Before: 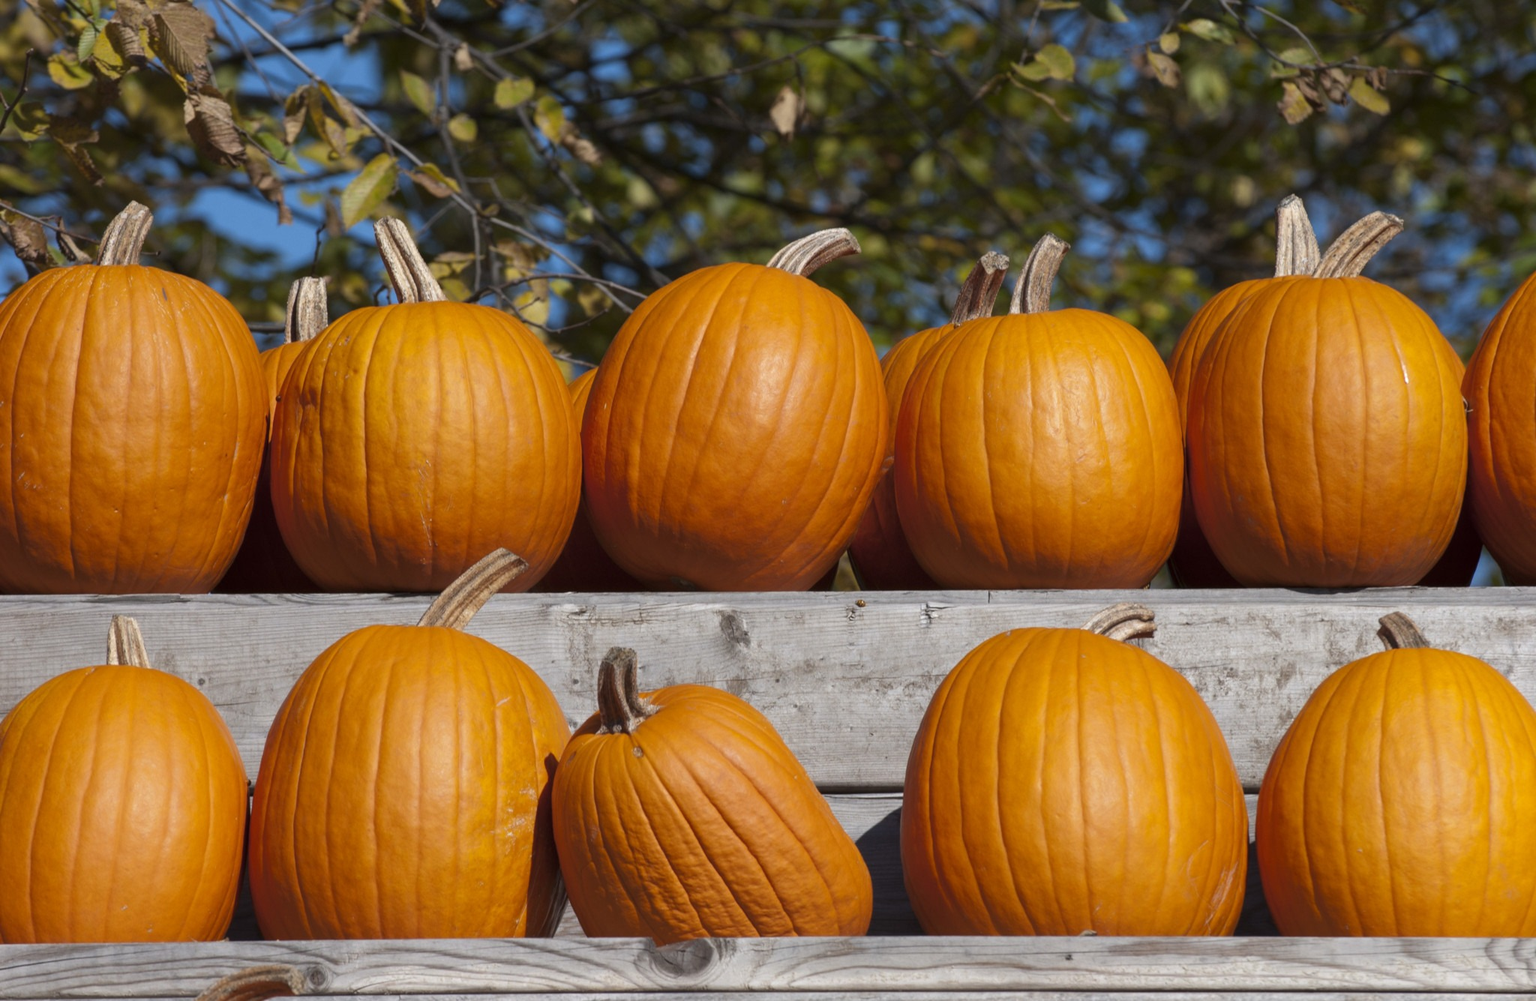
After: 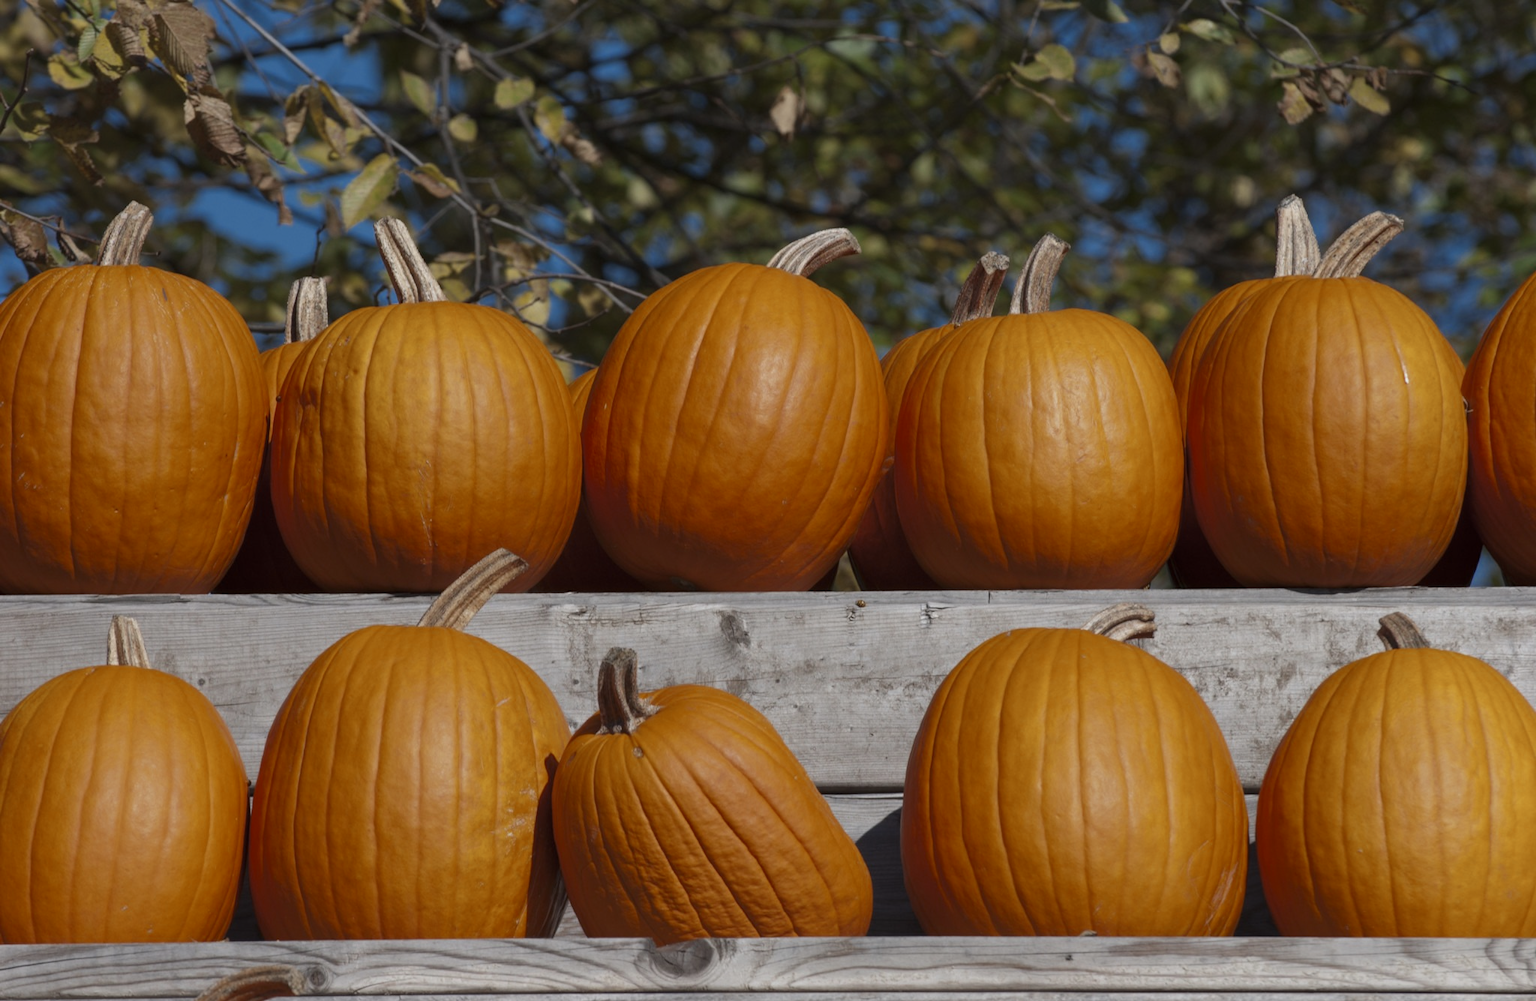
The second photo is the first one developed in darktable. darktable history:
color zones: curves: ch0 [(0, 0.5) (0.125, 0.4) (0.25, 0.5) (0.375, 0.4) (0.5, 0.4) (0.625, 0.35) (0.75, 0.35) (0.875, 0.5)]; ch1 [(0, 0.35) (0.125, 0.45) (0.25, 0.35) (0.375, 0.35) (0.5, 0.35) (0.625, 0.35) (0.75, 0.45) (0.875, 0.35)]; ch2 [(0, 0.6) (0.125, 0.5) (0.25, 0.5) (0.375, 0.6) (0.5, 0.6) (0.625, 0.5) (0.75, 0.5) (0.875, 0.5)]
shadows and highlights: radius 121.13, shadows 21.4, white point adjustment -9.72, highlights -14.39, soften with gaussian
